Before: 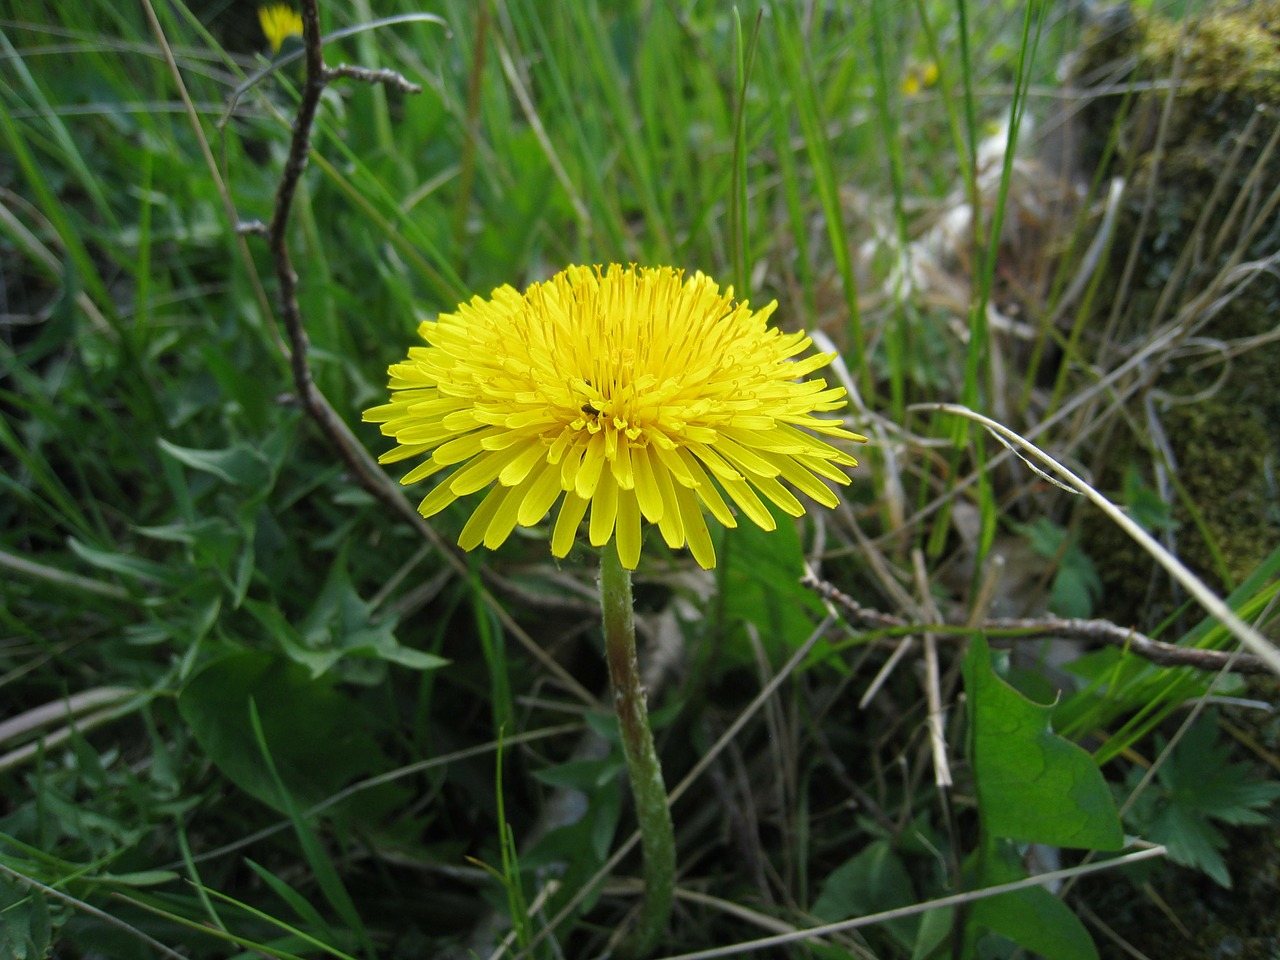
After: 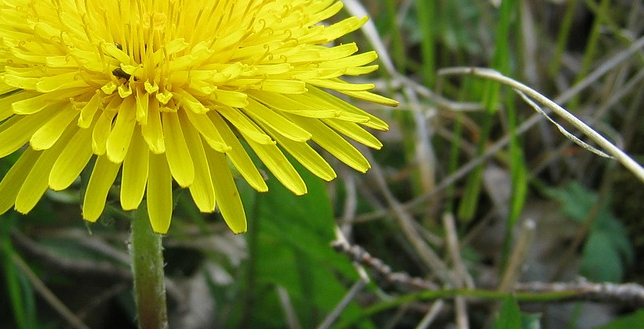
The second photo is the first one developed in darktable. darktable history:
crop: left 36.696%, top 35.064%, right 12.99%, bottom 30.64%
